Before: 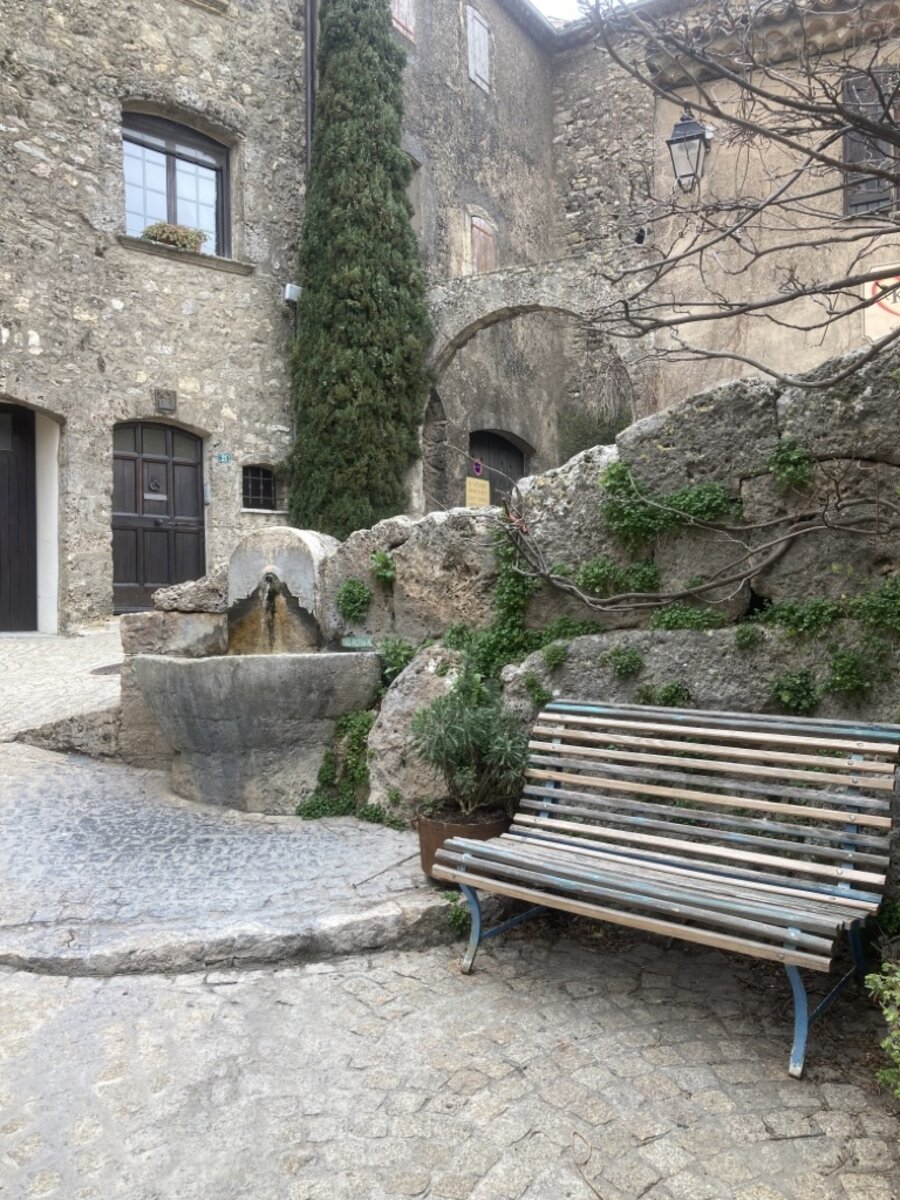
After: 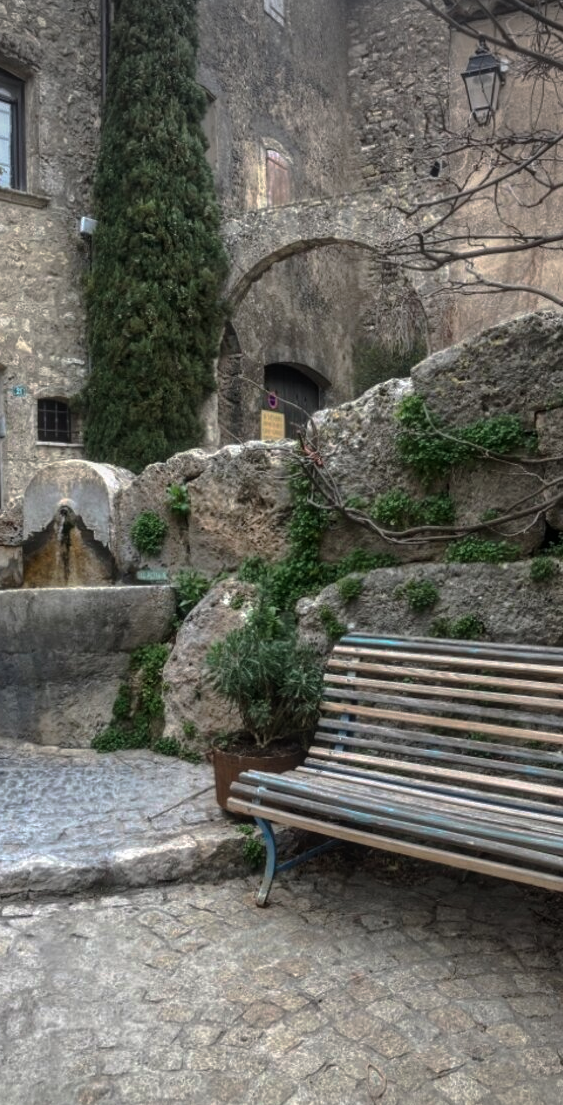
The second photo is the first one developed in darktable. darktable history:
local contrast: on, module defaults
vignetting: center (-0.037, 0.143), unbound false
base curve: curves: ch0 [(0, 0) (0.826, 0.587) (1, 1)], preserve colors none
tone curve: curves: ch0 [(0, 0.039) (0.104, 0.103) (0.273, 0.267) (0.448, 0.487) (0.704, 0.761) (0.886, 0.922) (0.994, 0.971)]; ch1 [(0, 0) (0.335, 0.298) (0.446, 0.413) (0.485, 0.487) (0.515, 0.503) (0.566, 0.563) (0.641, 0.655) (1, 1)]; ch2 [(0, 0) (0.314, 0.301) (0.421, 0.411) (0.502, 0.494) (0.528, 0.54) (0.557, 0.559) (0.612, 0.605) (0.722, 0.686) (1, 1)], preserve colors none
crop and rotate: left 22.828%, top 5.626%, right 14.546%, bottom 2.279%
